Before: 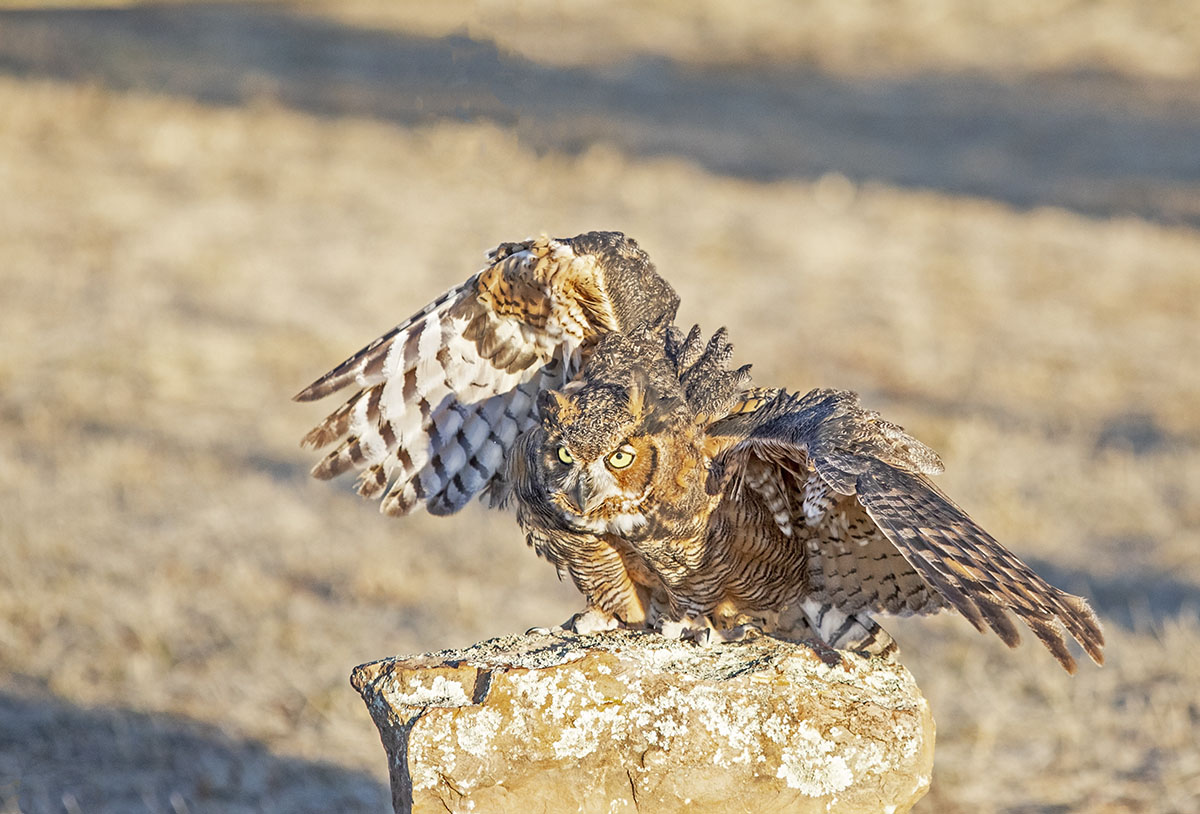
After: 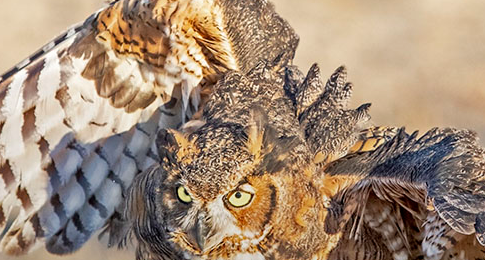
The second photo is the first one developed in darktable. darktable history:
graduated density: rotation -180°, offset 24.95
crop: left 31.751%, top 32.172%, right 27.8%, bottom 35.83%
